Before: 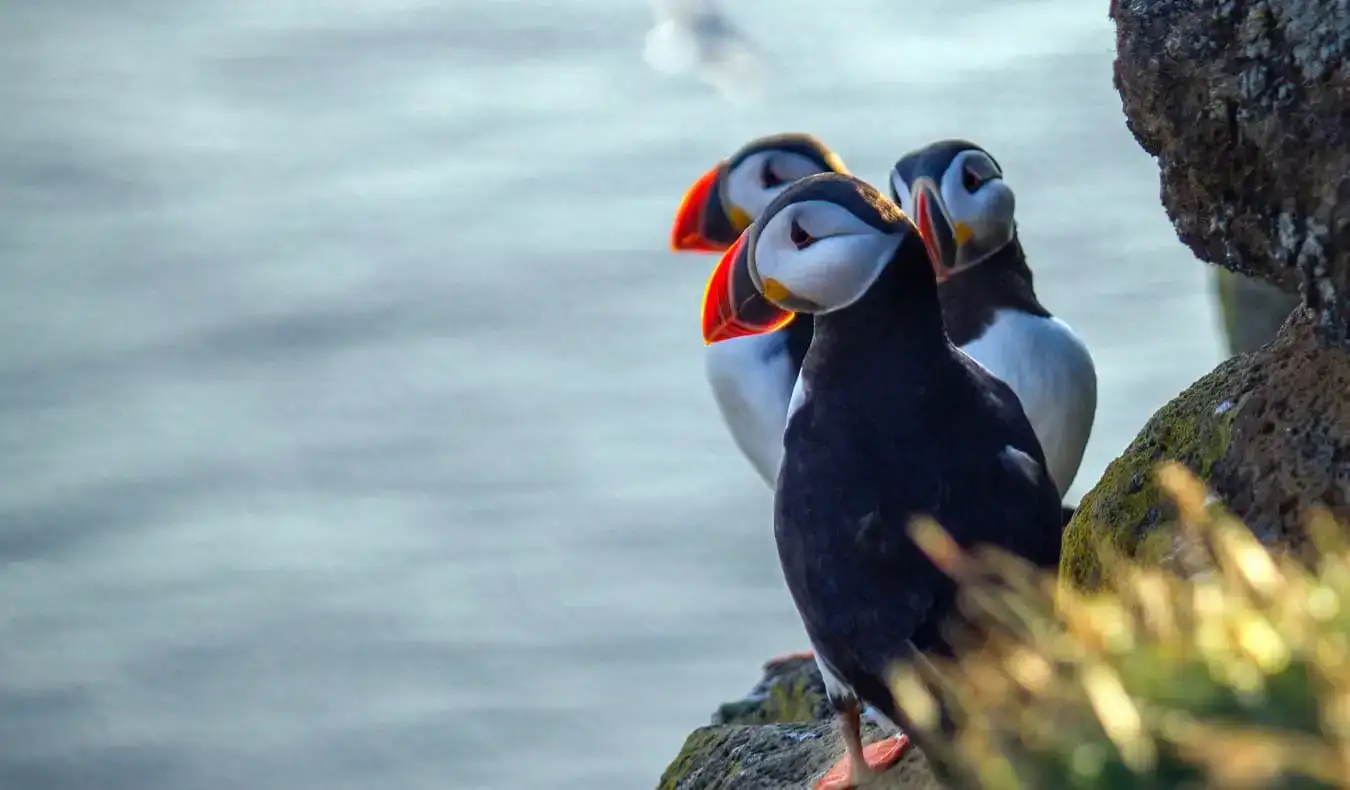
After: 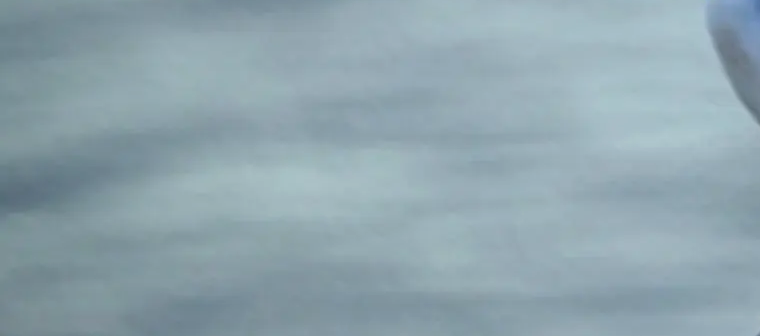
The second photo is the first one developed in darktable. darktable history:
tone equalizer: -8 EV 0.287 EV, -7 EV 0.456 EV, -6 EV 0.41 EV, -5 EV 0.262 EV, -3 EV -0.25 EV, -2 EV -0.434 EV, -1 EV -0.436 EV, +0 EV -0.269 EV
crop: top 44.282%, right 43.702%, bottom 13.07%
